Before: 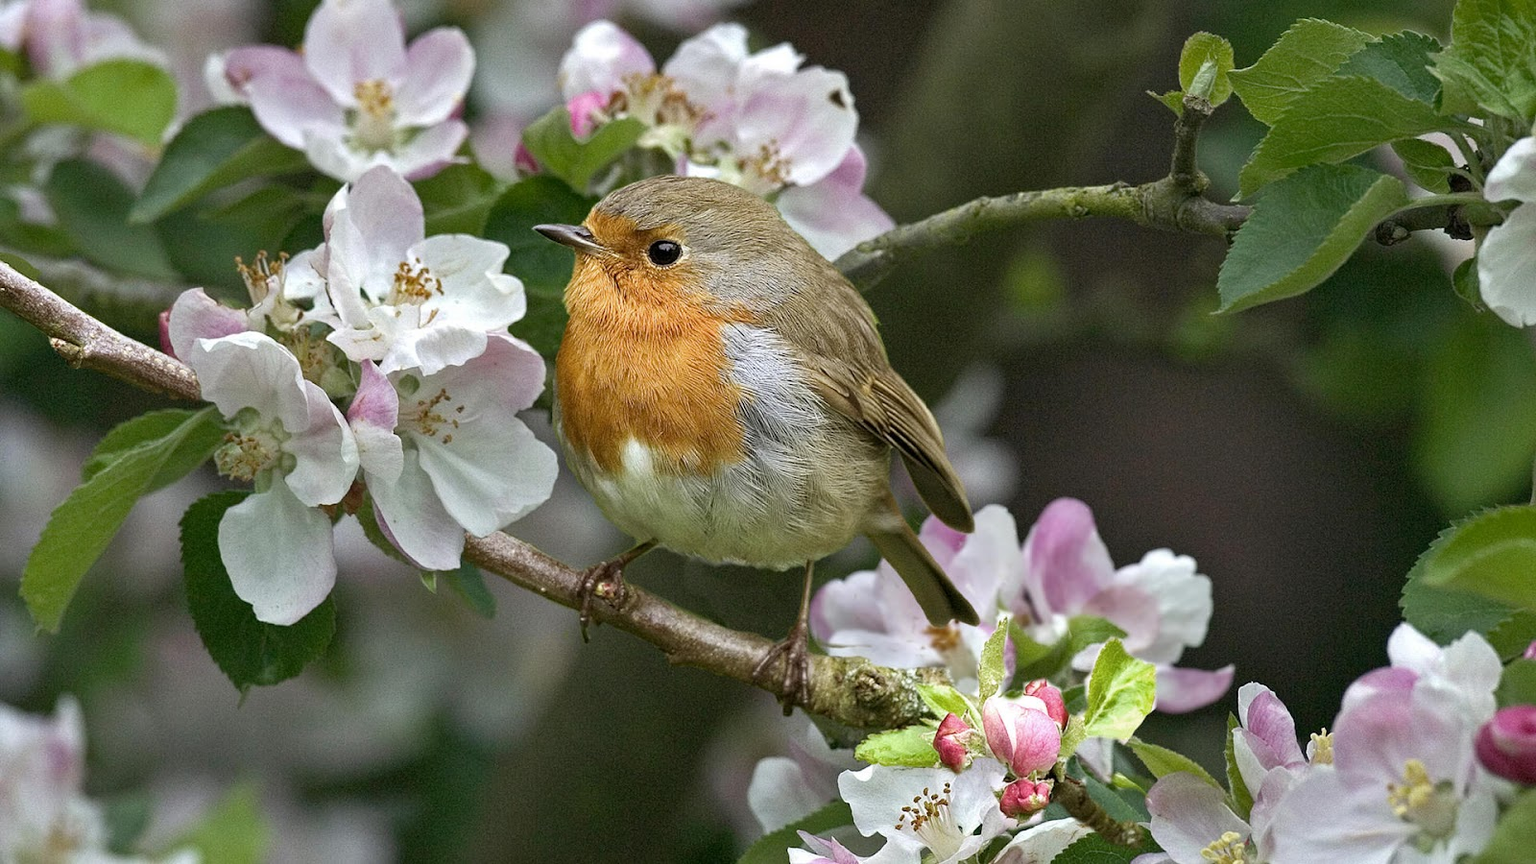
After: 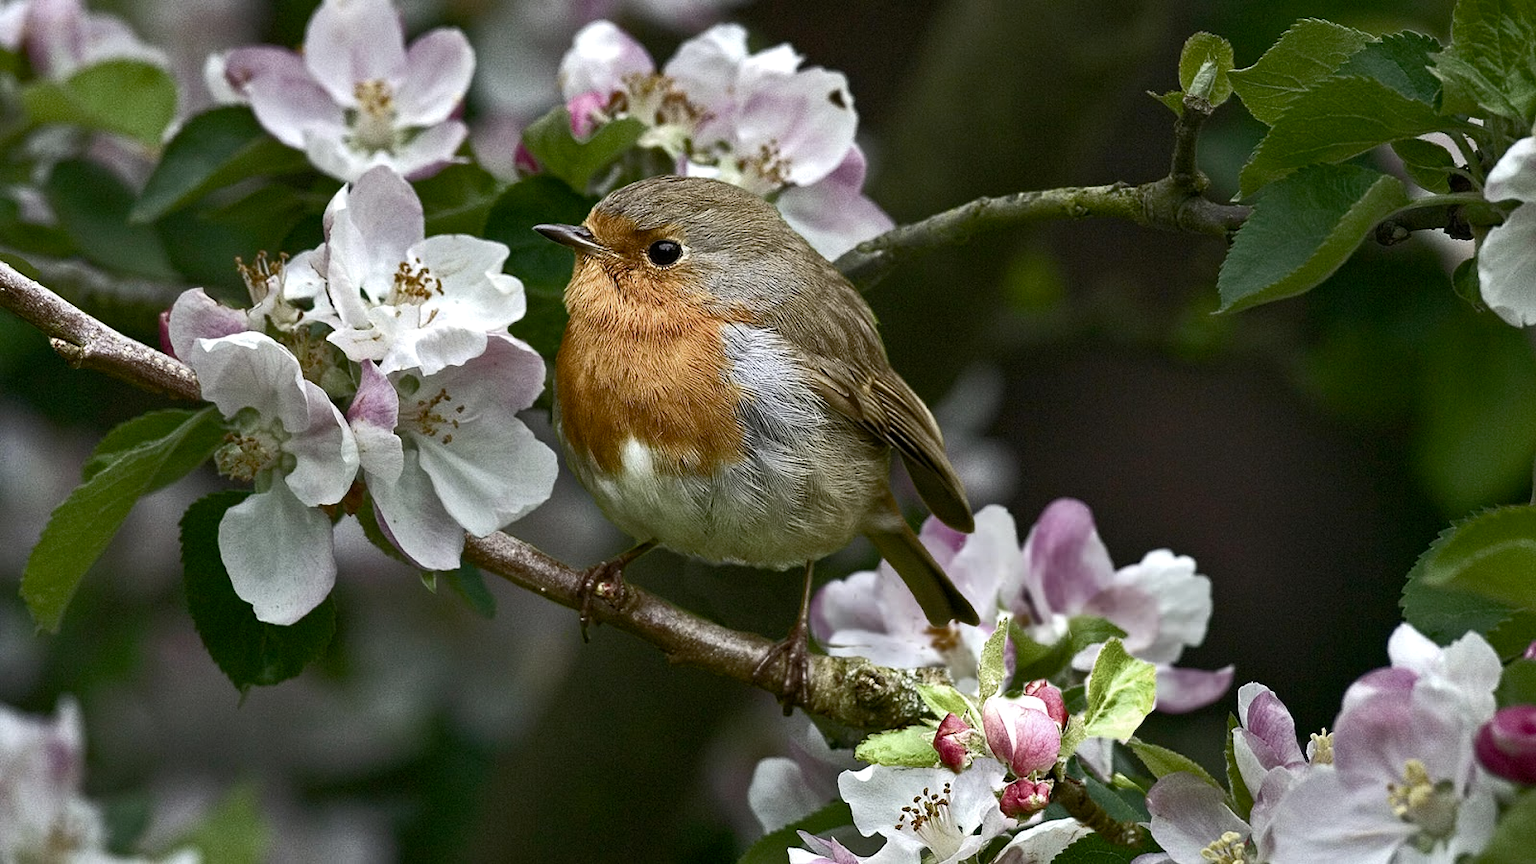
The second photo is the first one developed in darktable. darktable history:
color balance rgb: perceptual saturation grading › global saturation 20%, perceptual saturation grading › highlights -50.22%, perceptual saturation grading › shadows 30.216%, perceptual brilliance grading › highlights 3.237%, perceptual brilliance grading › mid-tones -18.054%, perceptual brilliance grading › shadows -41.637%, global vibrance 14.276%
